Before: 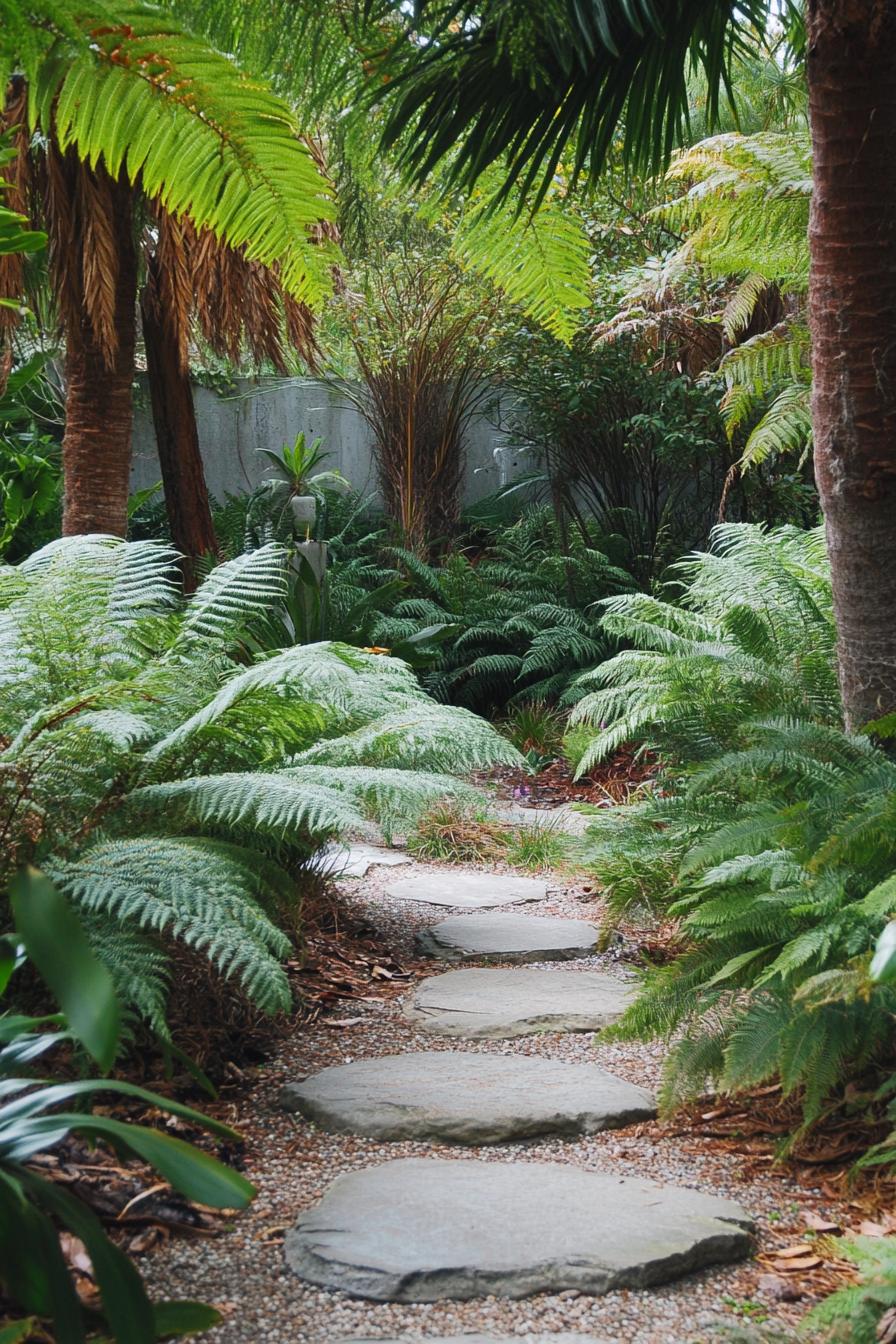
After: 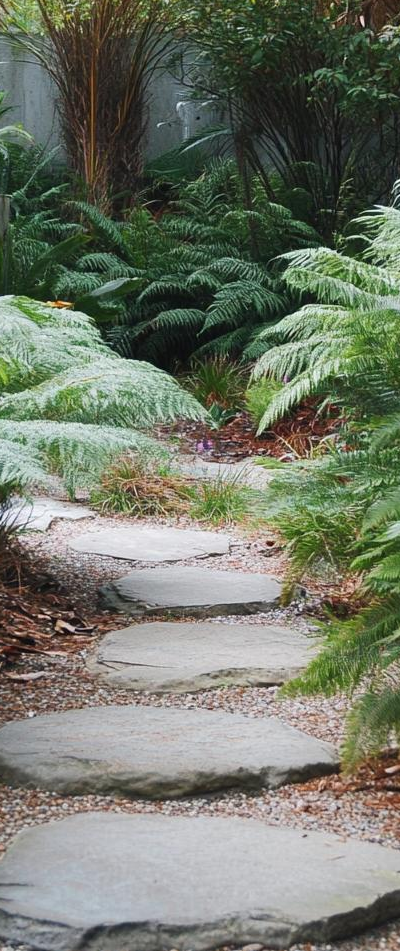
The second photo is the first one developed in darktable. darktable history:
crop: left 35.389%, top 25.778%, right 19.918%, bottom 3.432%
levels: mode automatic
